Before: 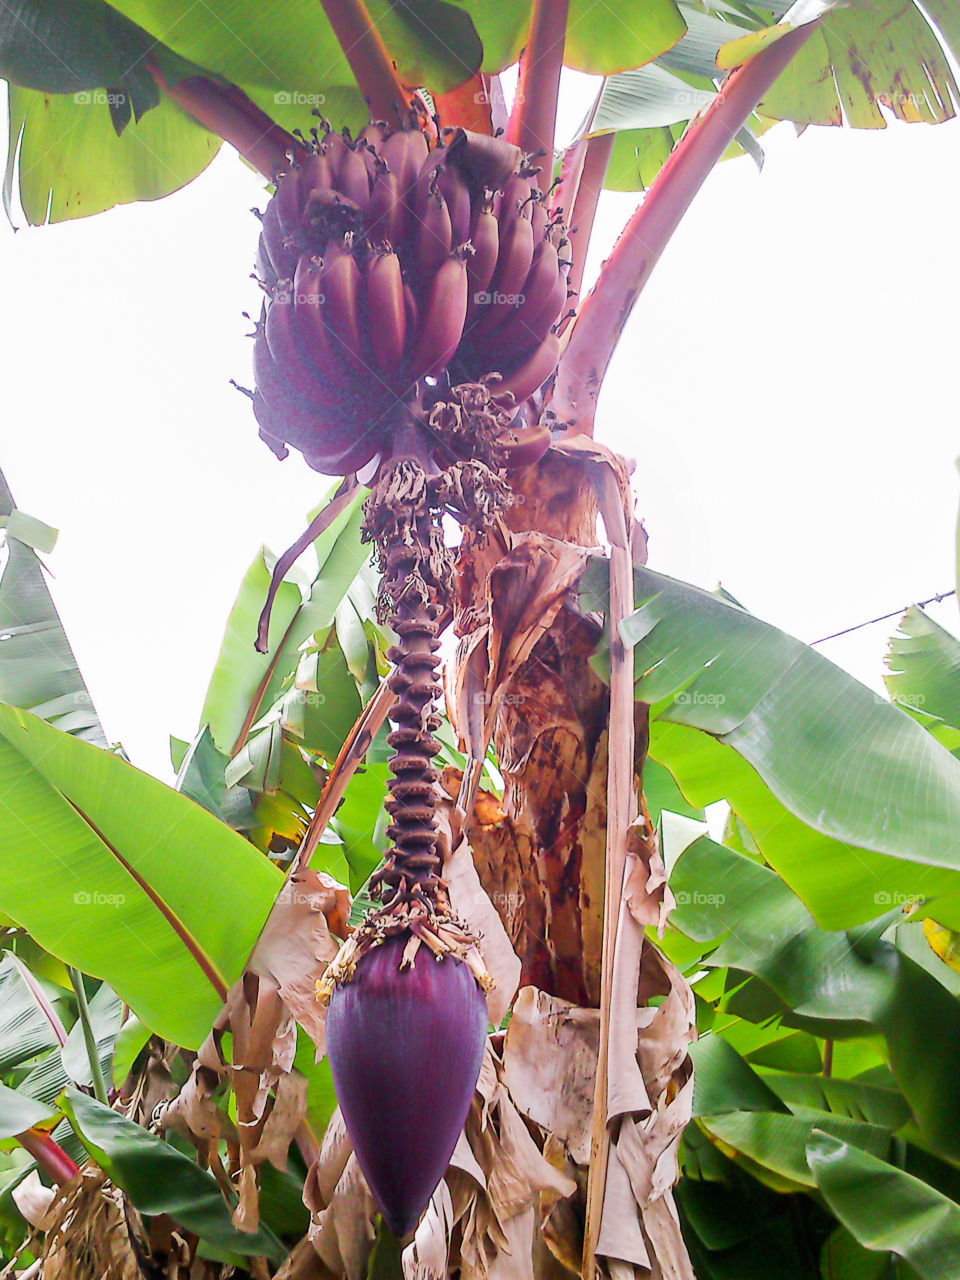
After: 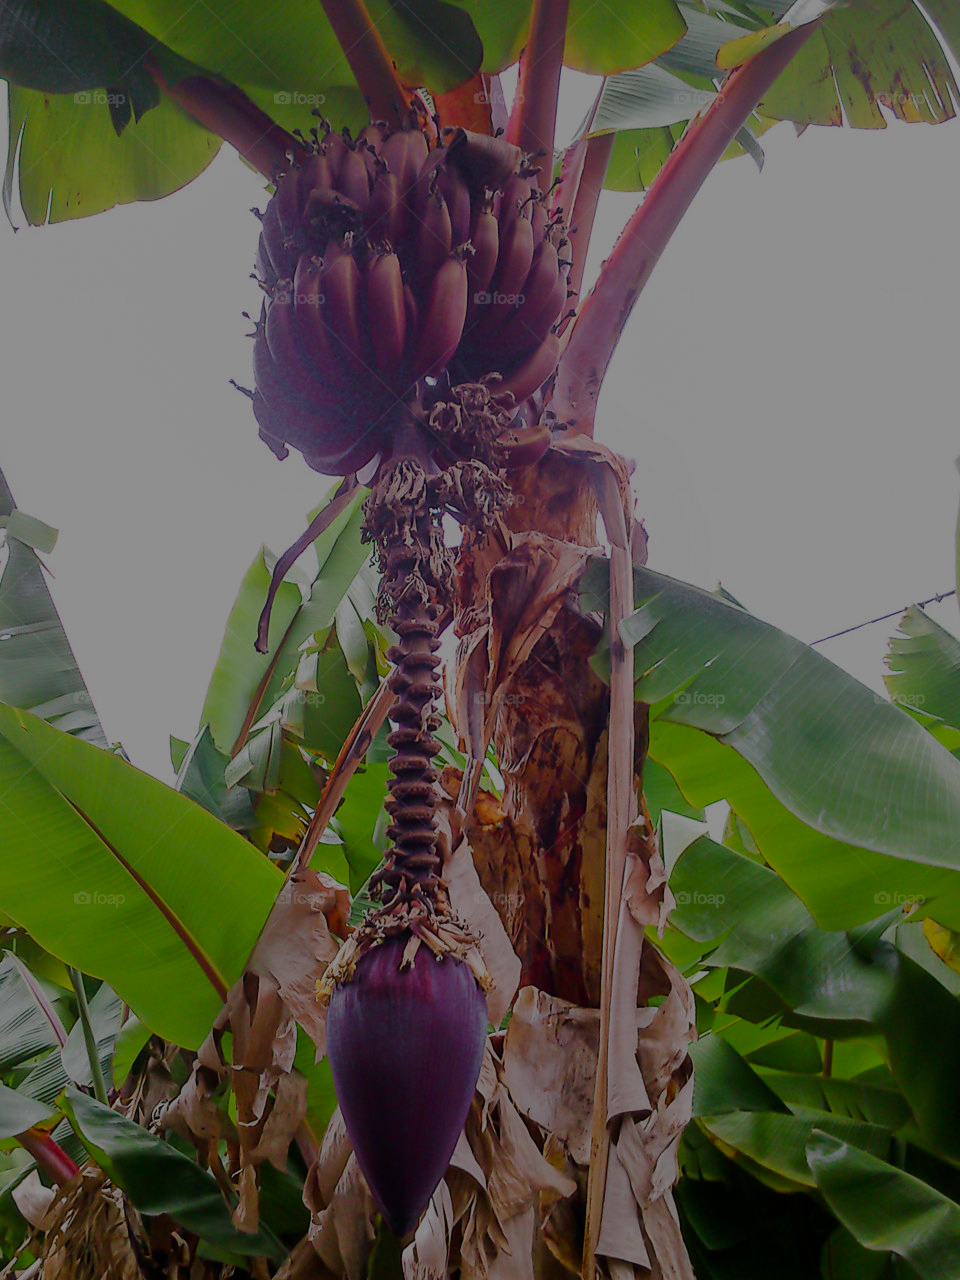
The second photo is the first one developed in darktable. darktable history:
exposure: exposure -2.355 EV, compensate exposure bias true, compensate highlight preservation false
color balance rgb: linear chroma grading › global chroma 1.492%, linear chroma grading › mid-tones -0.996%, perceptual saturation grading › global saturation 0.356%, perceptual brilliance grading › global brilliance 18.39%, global vibrance 9.918%
